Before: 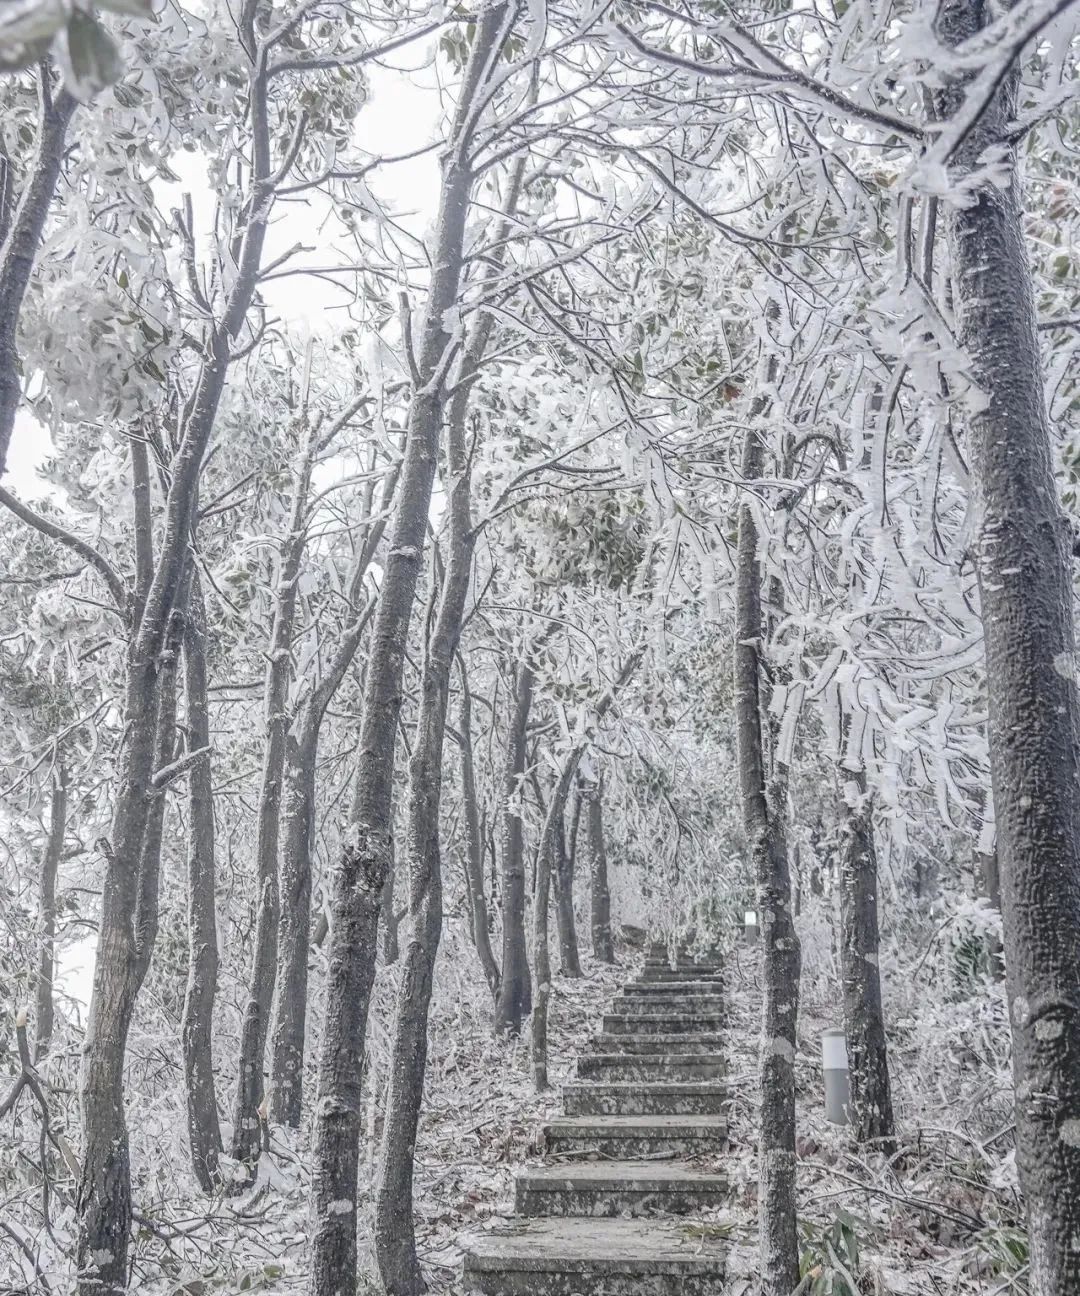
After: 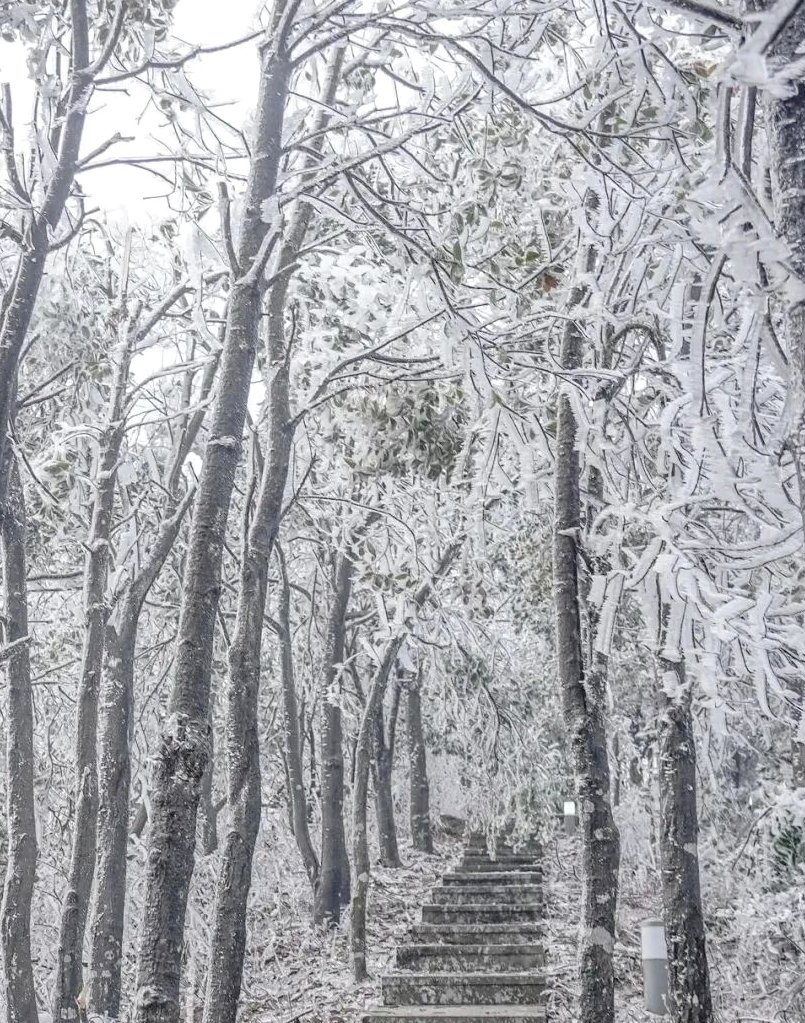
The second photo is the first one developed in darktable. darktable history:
exposure: black level correction 0.008, exposure 0.093 EV, compensate highlight preservation false
crop: left 16.78%, top 8.529%, right 8.682%, bottom 12.503%
